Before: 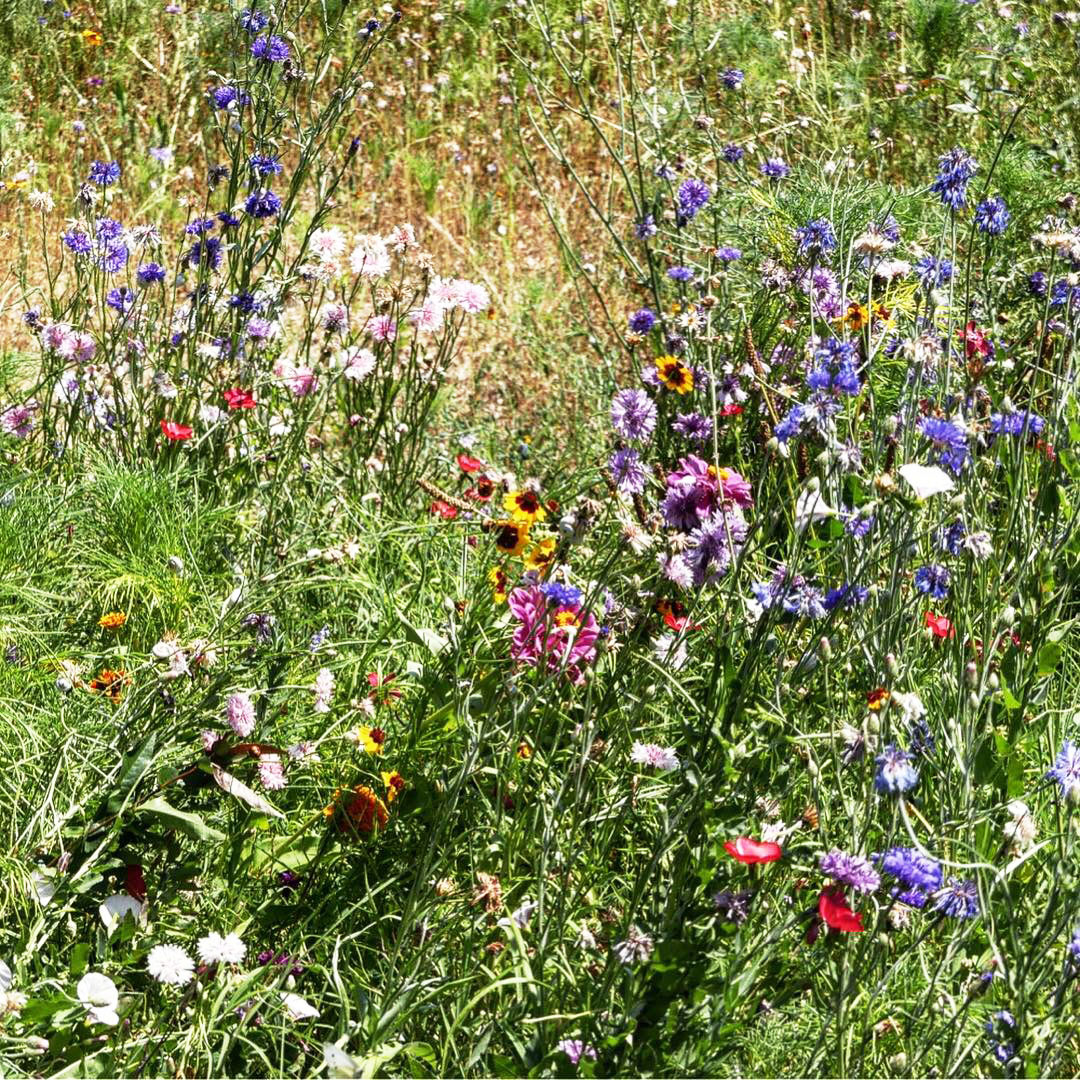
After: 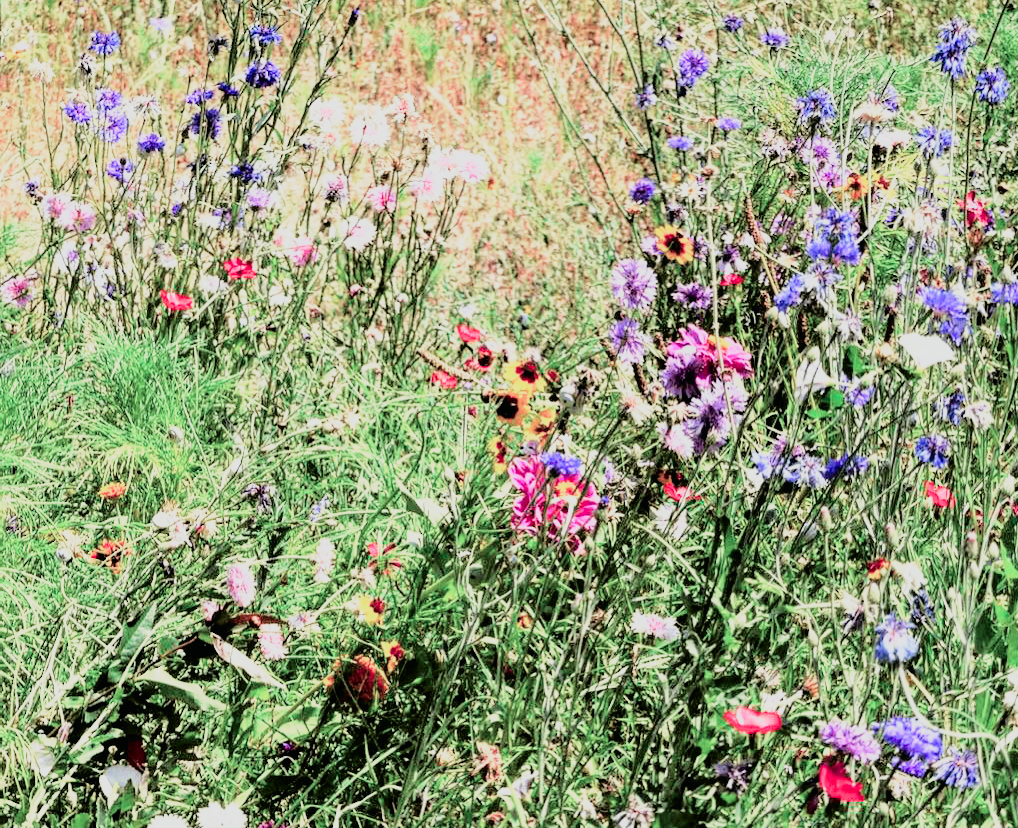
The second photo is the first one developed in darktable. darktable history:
tone curve: curves: ch0 [(0, 0.009) (0.105, 0.069) (0.195, 0.154) (0.289, 0.278) (0.384, 0.391) (0.513, 0.53) (0.66, 0.667) (0.895, 0.863) (1, 0.919)]; ch1 [(0, 0) (0.161, 0.092) (0.35, 0.33) (0.403, 0.395) (0.456, 0.469) (0.502, 0.499) (0.519, 0.514) (0.576, 0.587) (0.642, 0.645) (0.701, 0.742) (1, 0.942)]; ch2 [(0, 0) (0.371, 0.362) (0.437, 0.437) (0.501, 0.5) (0.53, 0.528) (0.569, 0.551) (0.619, 0.58) (0.883, 0.752) (1, 0.929)], color space Lab, independent channels
exposure: black level correction 0, exposure 1.107 EV, compensate highlight preservation false
filmic rgb: black relative exposure -4.4 EV, white relative exposure 5.03 EV, hardness 2.22, latitude 39.13%, contrast 1.147, highlights saturation mix 10.14%, shadows ↔ highlights balance 0.882%
crop and rotate: angle 0.032°, top 12.021%, right 5.631%, bottom 11.211%
